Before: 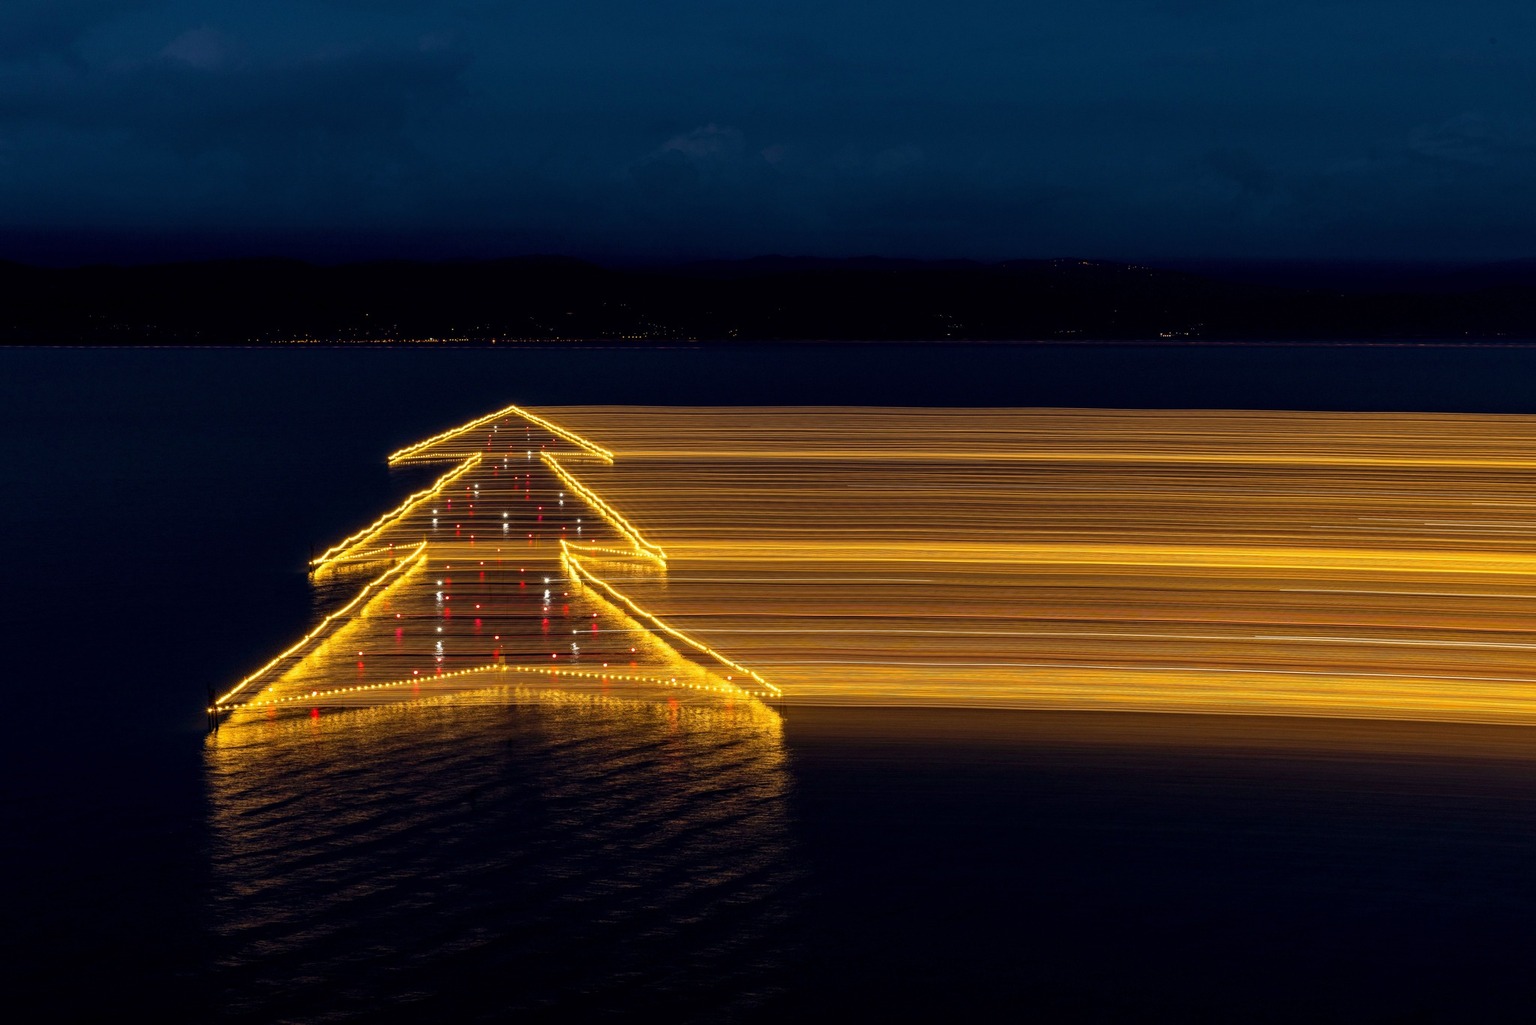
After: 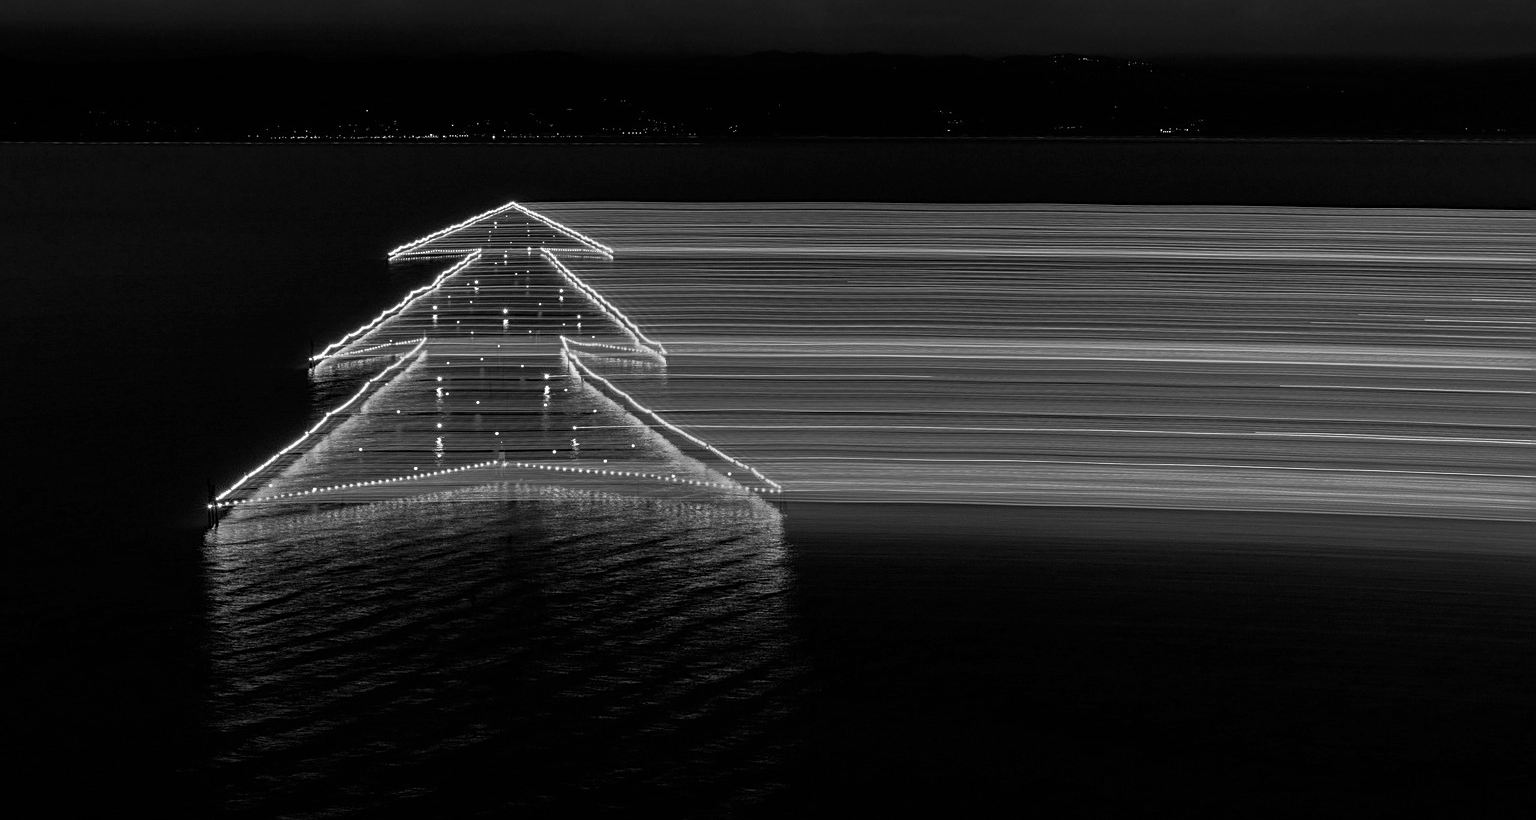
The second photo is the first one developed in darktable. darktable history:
exposure: exposure 0.161 EV, compensate highlight preservation false
crop and rotate: top 19.998%
monochrome: a -11.7, b 1.62, size 0.5, highlights 0.38
sharpen: on, module defaults
